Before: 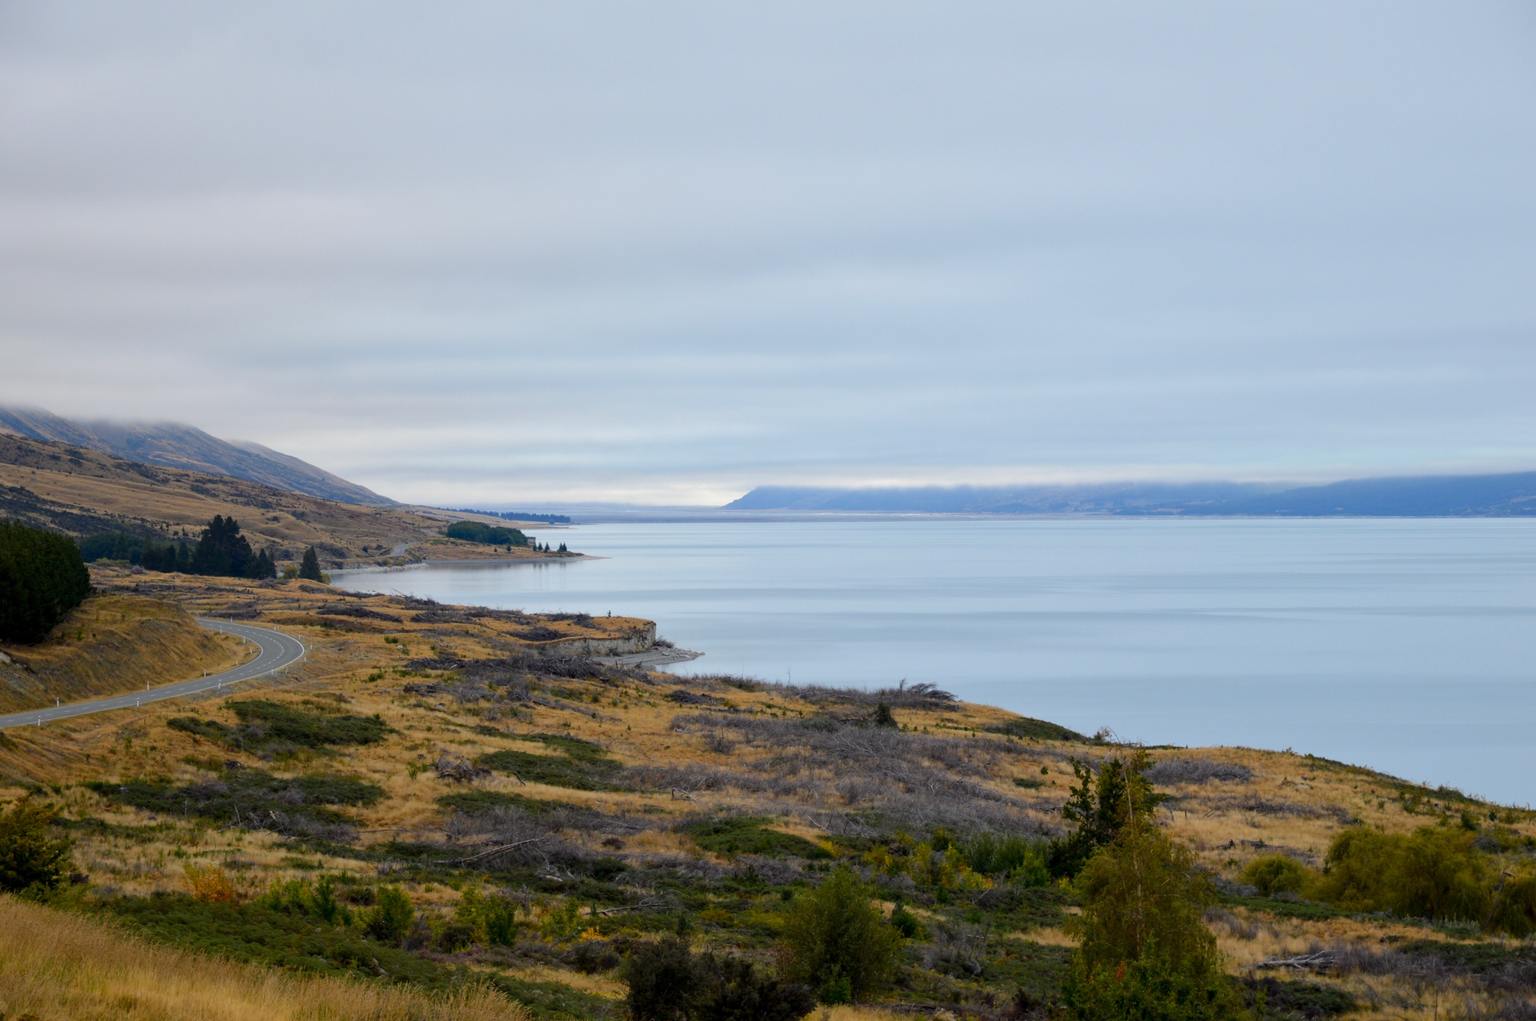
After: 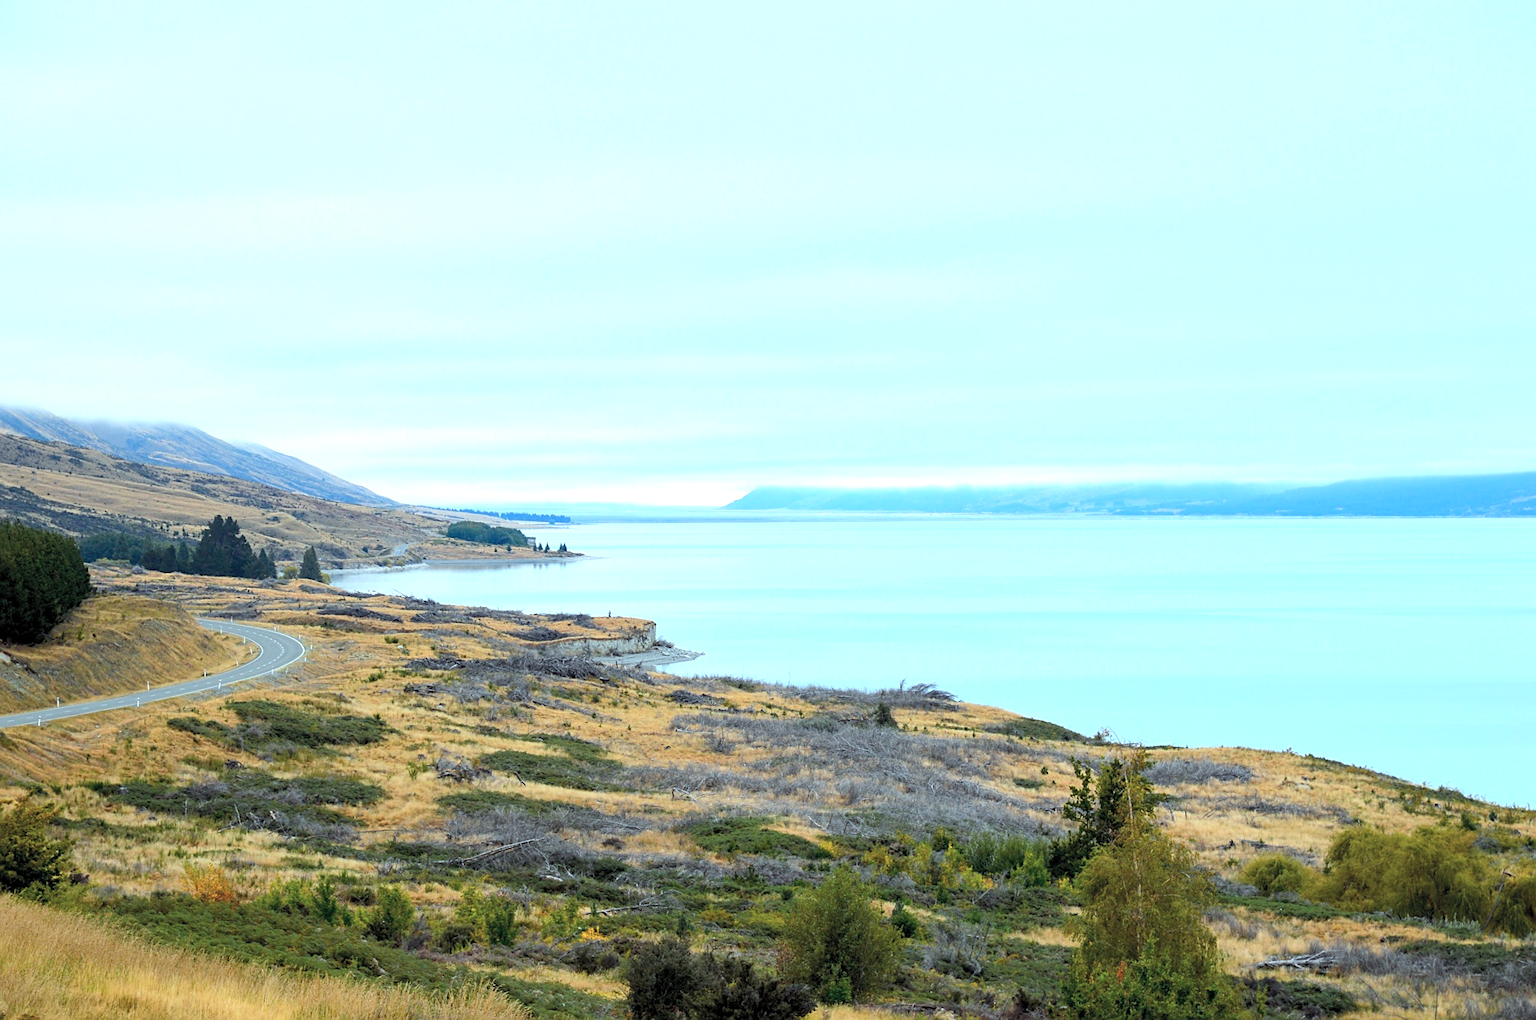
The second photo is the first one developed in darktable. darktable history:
sharpen: on, module defaults
levels: levels [0.026, 0.507, 0.987]
color correction: highlights a* -10.16, highlights b* -9.79
contrast brightness saturation: brightness 0.151
exposure: black level correction 0, exposure 1.001 EV, compensate highlight preservation false
